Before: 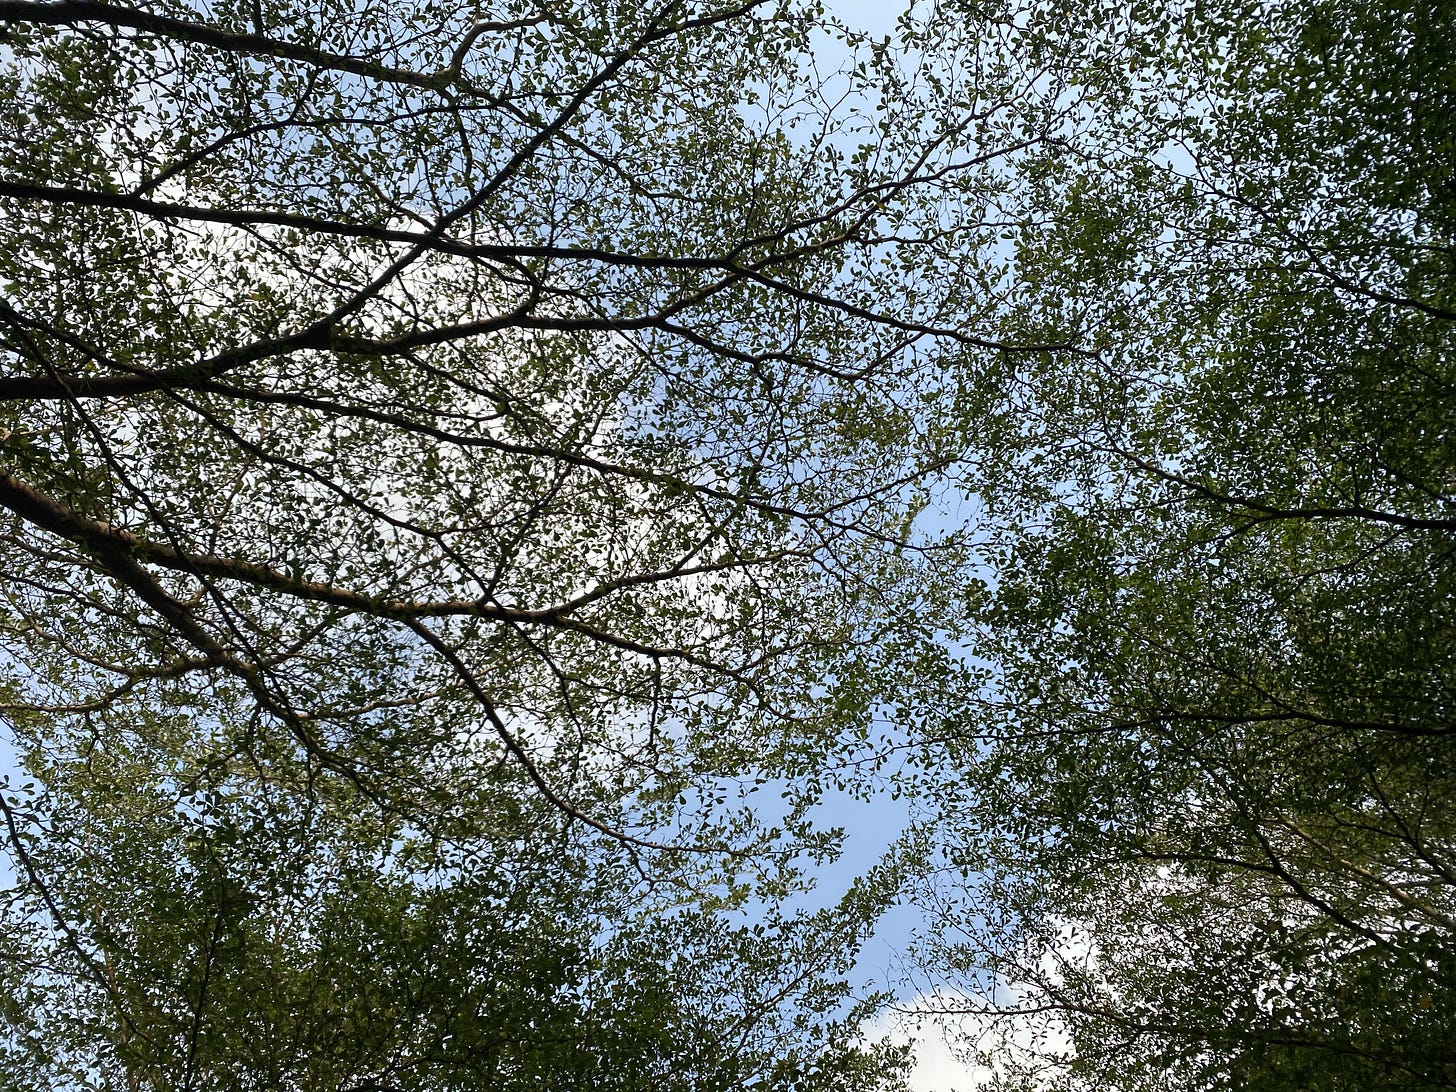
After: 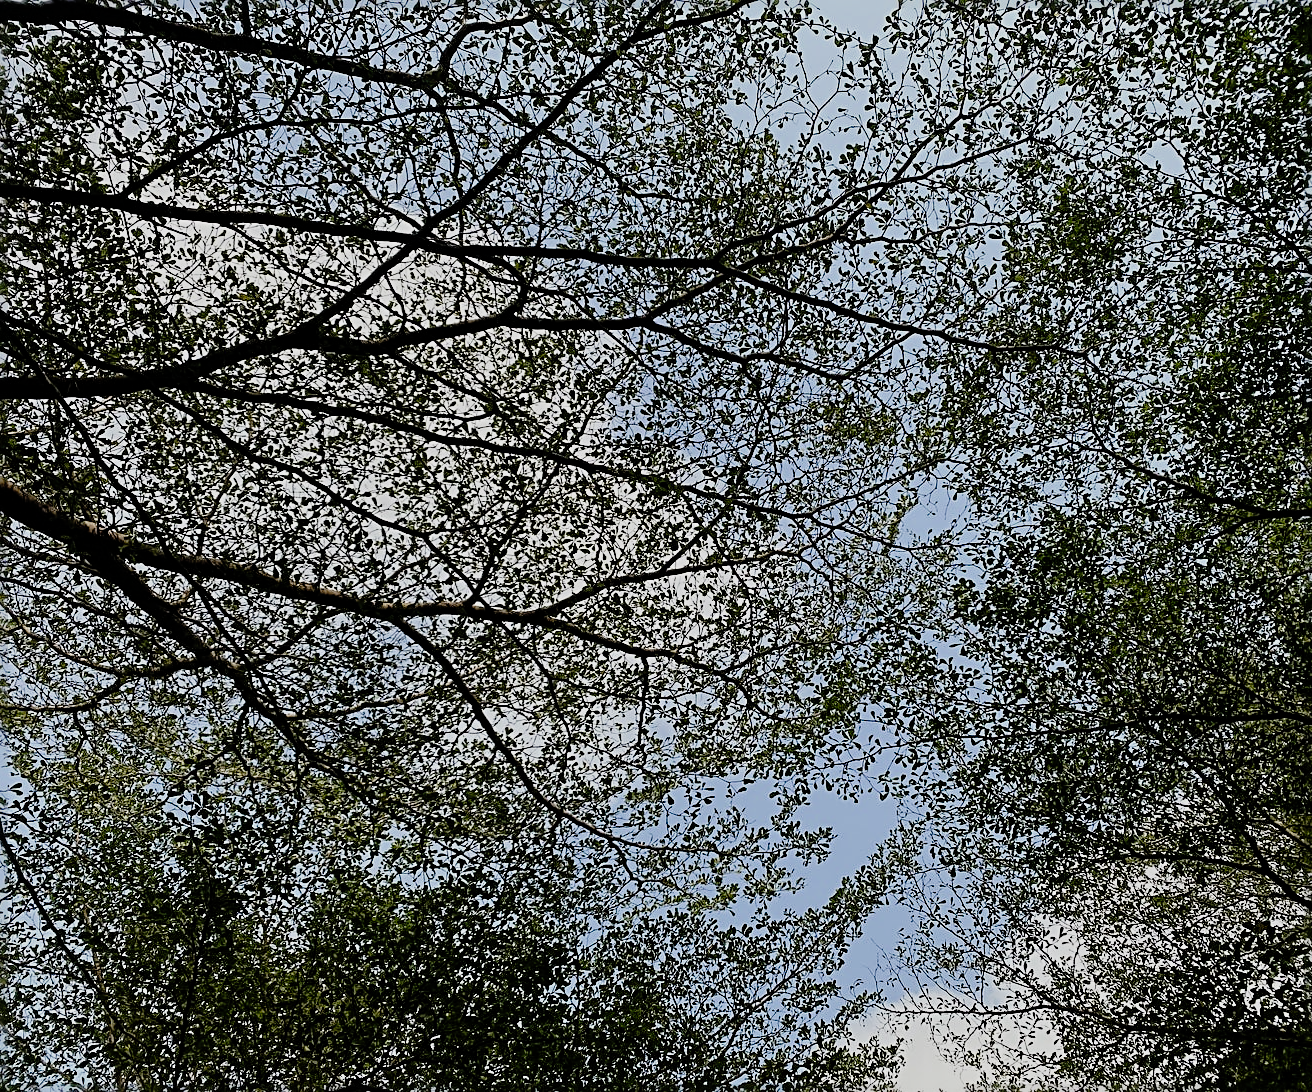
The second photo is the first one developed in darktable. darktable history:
crop and rotate: left 0.884%, right 8.962%
filmic rgb: black relative exposure -7.33 EV, white relative exposure 5.07 EV, hardness 3.2
sharpen: radius 2.828, amount 0.711
tone curve: curves: ch0 [(0, 0) (0.126, 0.061) (0.362, 0.382) (0.498, 0.498) (0.706, 0.712) (1, 1)]; ch1 [(0, 0) (0.5, 0.497) (0.55, 0.578) (1, 1)]; ch2 [(0, 0) (0.44, 0.424) (0.489, 0.486) (0.537, 0.538) (1, 1)], preserve colors none
